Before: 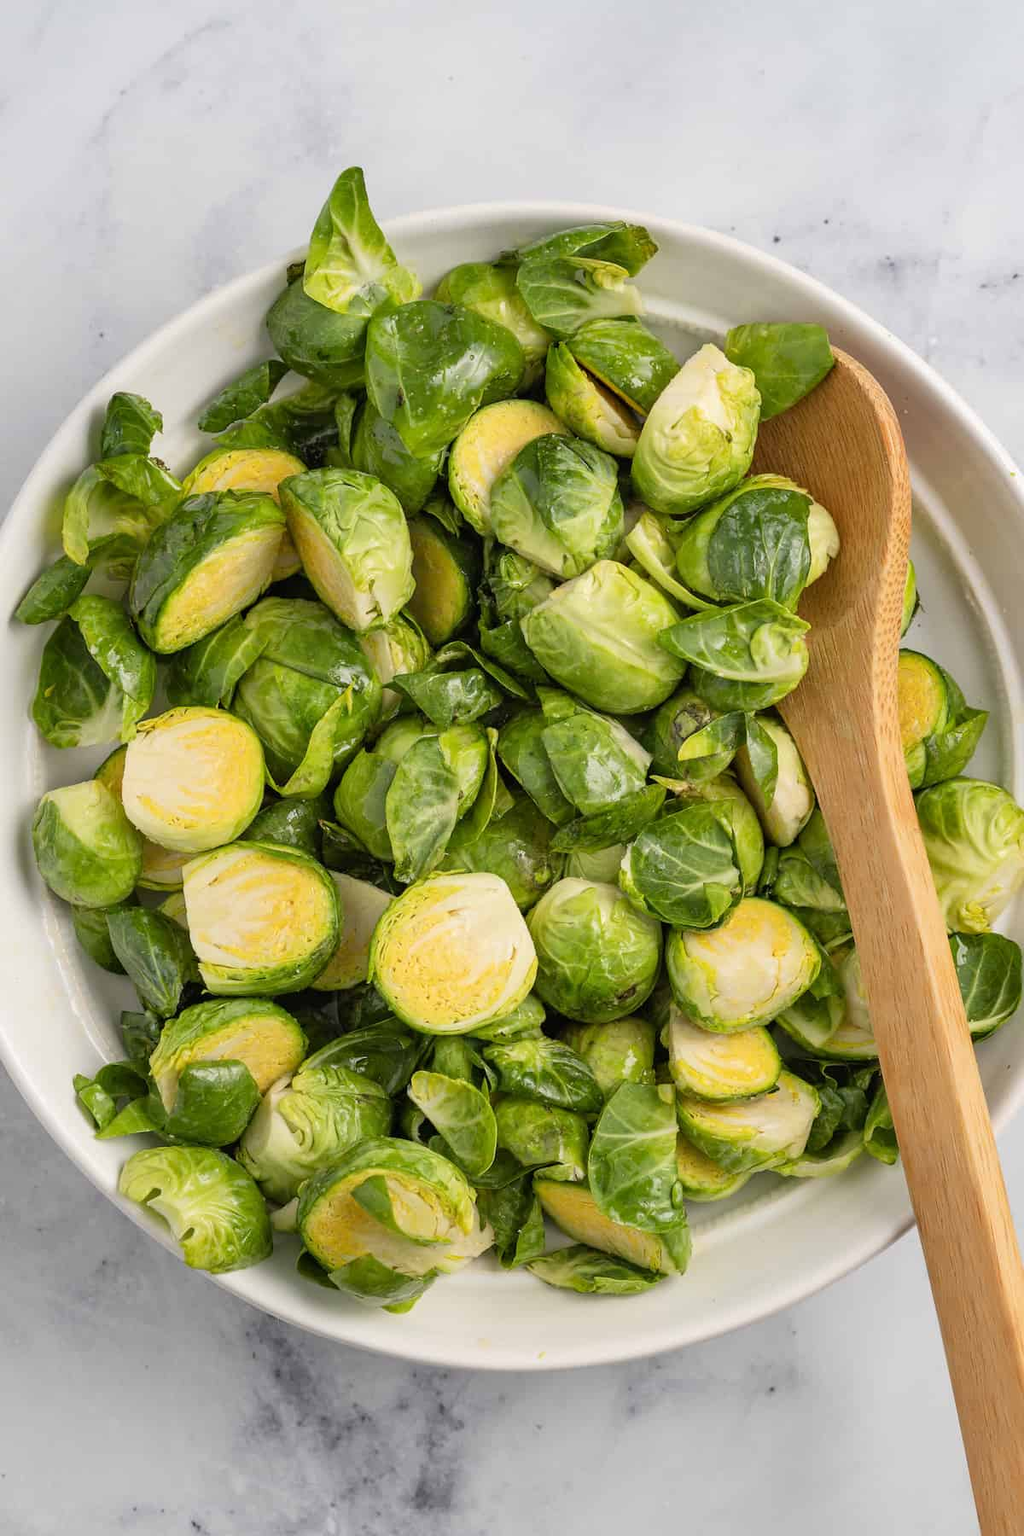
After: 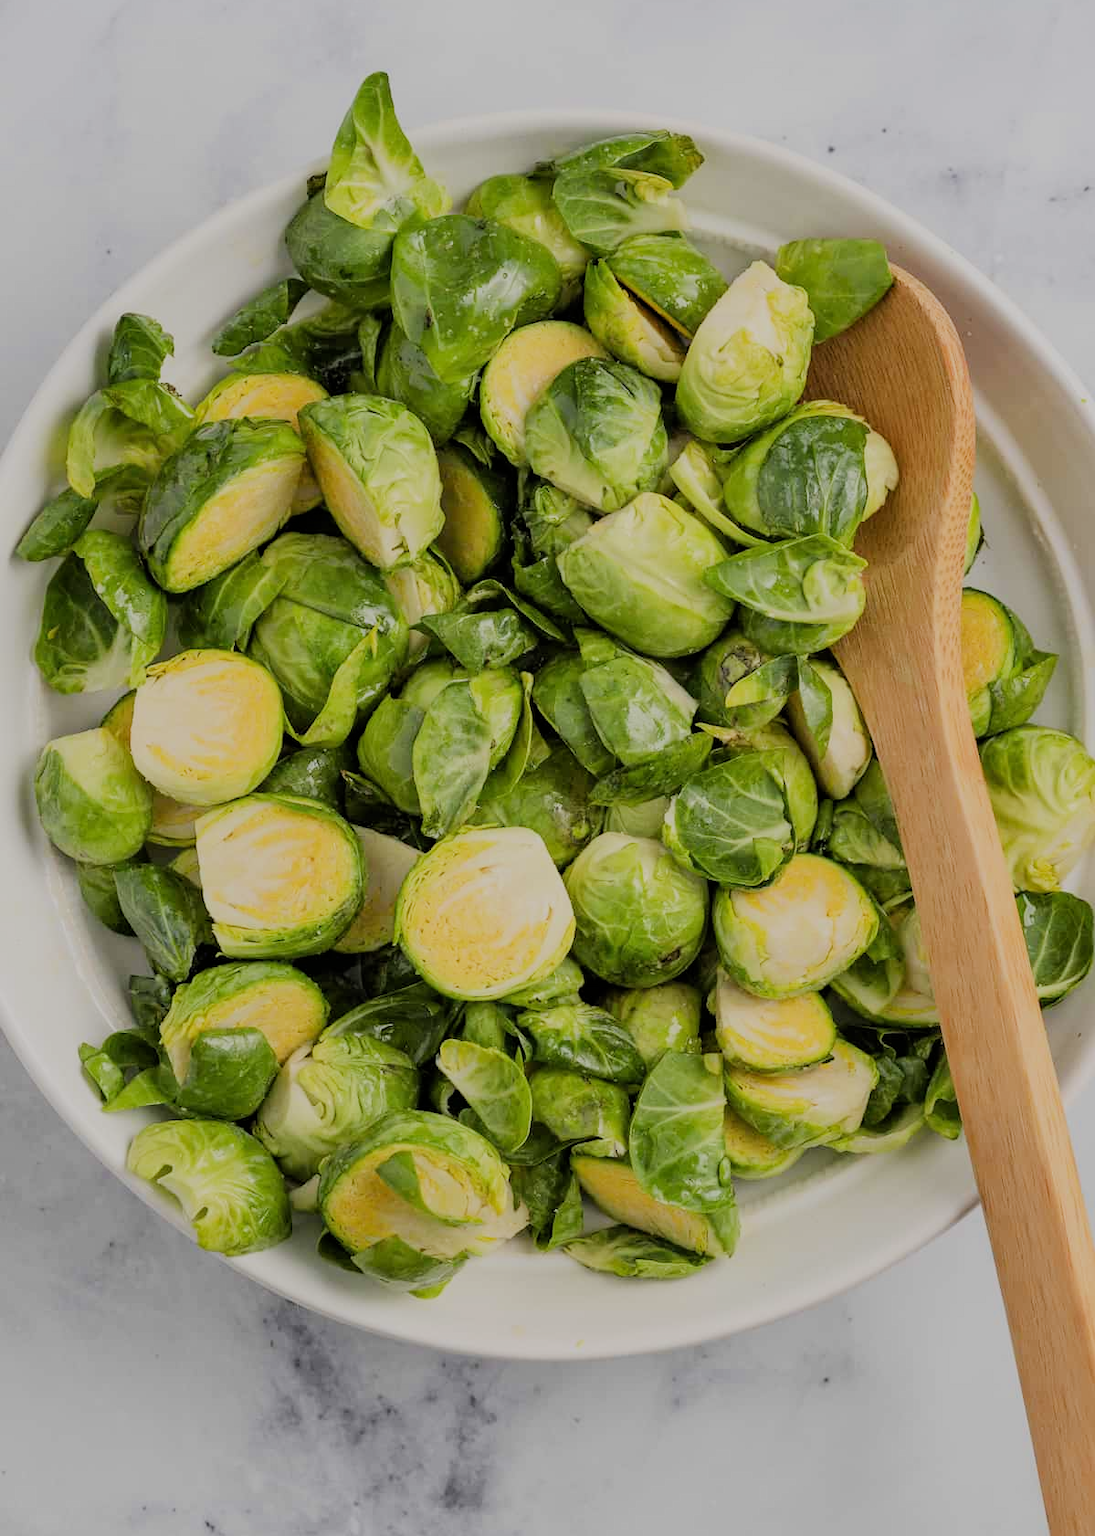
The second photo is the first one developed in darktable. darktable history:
crop and rotate: top 6.505%
filmic rgb: black relative exposure -6.22 EV, white relative exposure 6.96 EV, threshold 2.97 EV, hardness 2.28, contrast in shadows safe, enable highlight reconstruction true
